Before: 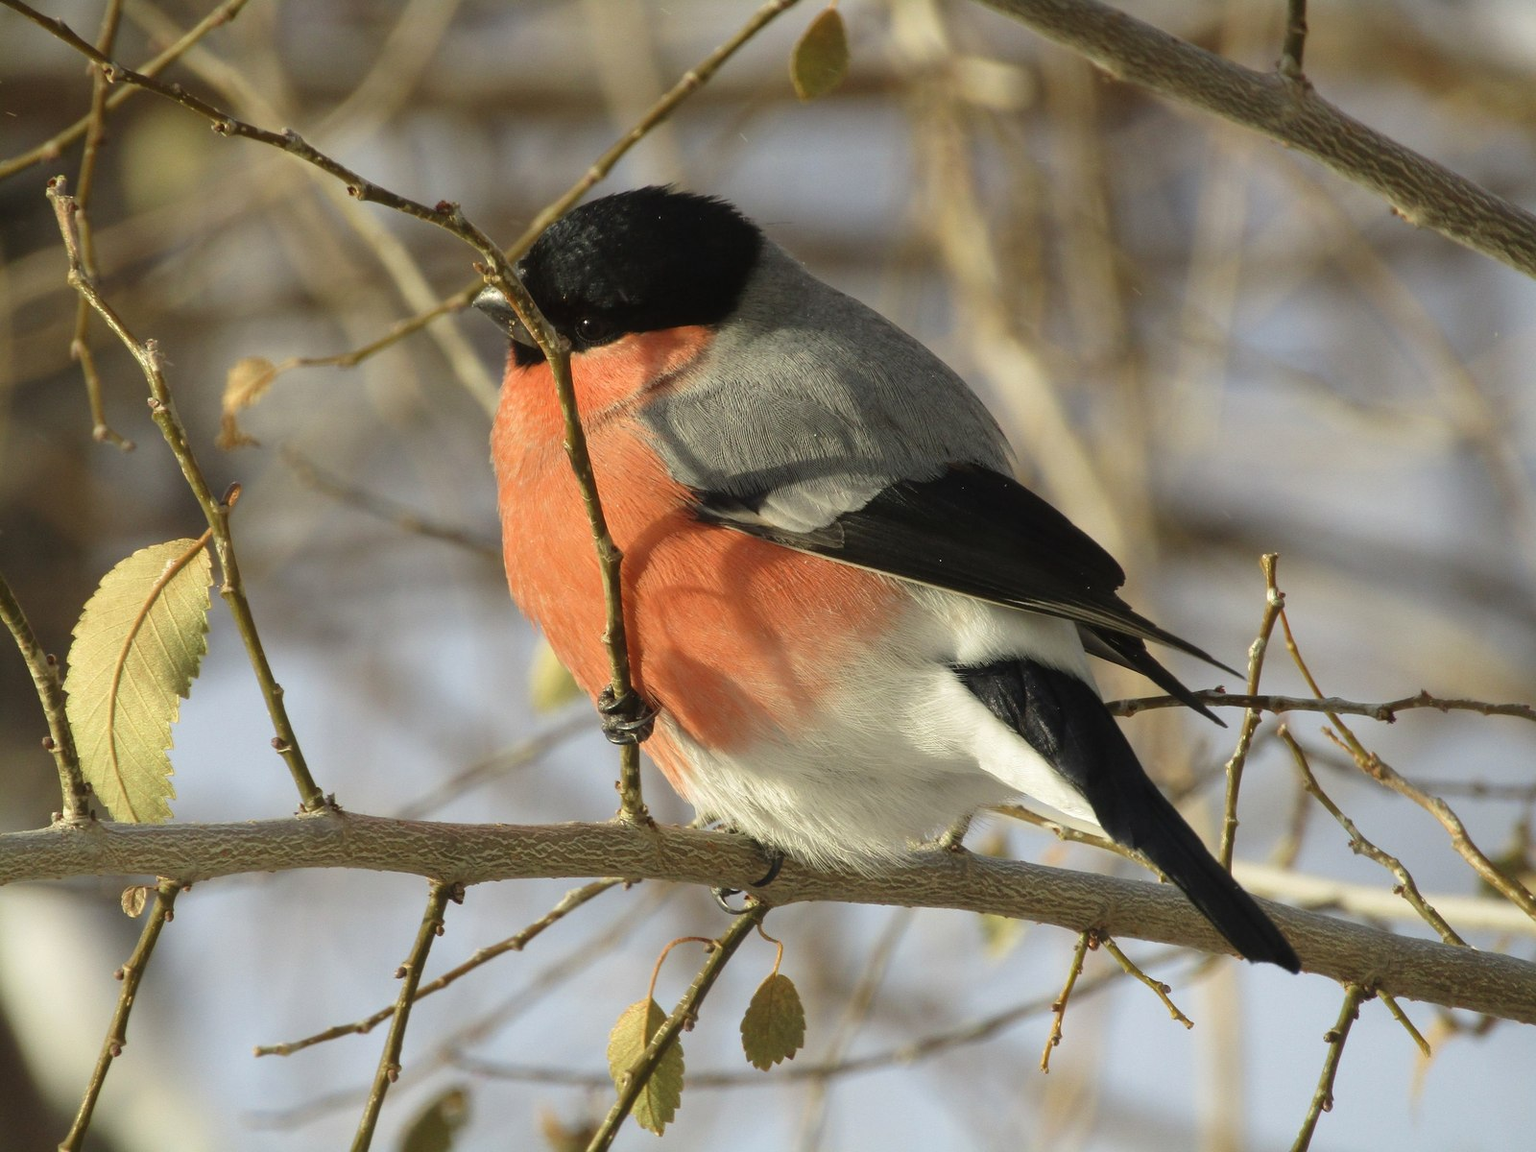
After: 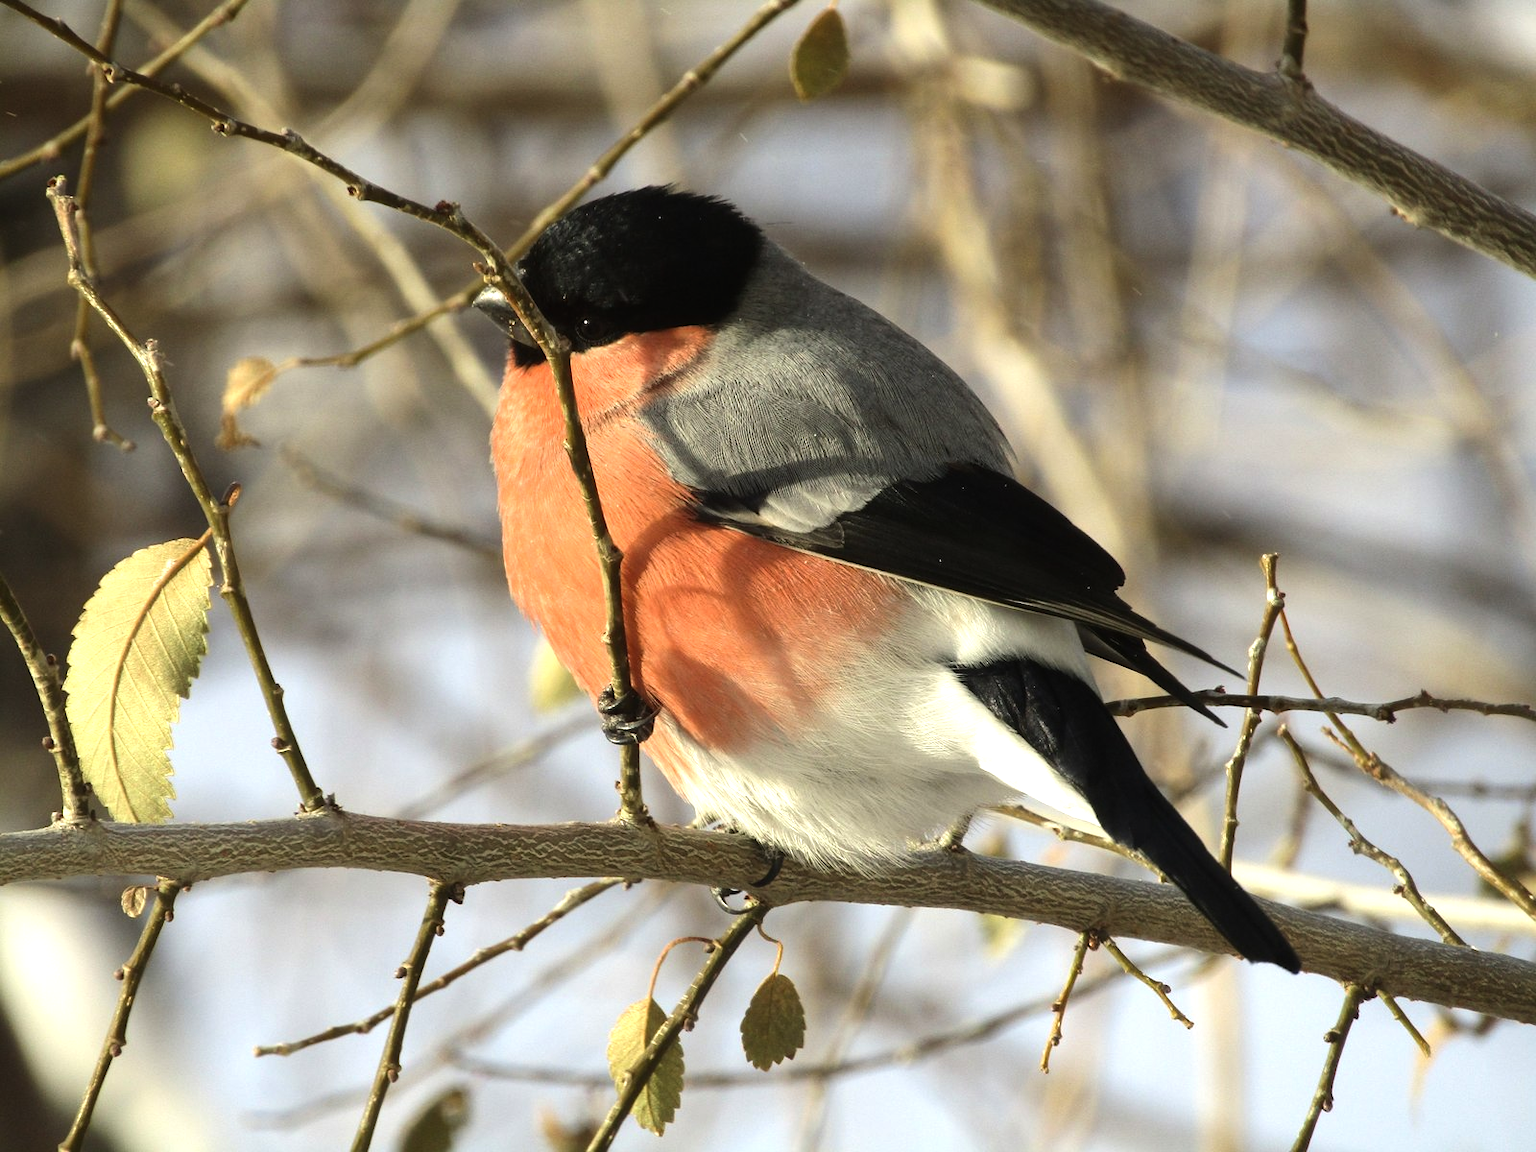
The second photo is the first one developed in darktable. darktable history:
tone equalizer: -8 EV -0.744 EV, -7 EV -0.684 EV, -6 EV -0.618 EV, -5 EV -0.361 EV, -3 EV 0.394 EV, -2 EV 0.6 EV, -1 EV 0.691 EV, +0 EV 0.753 EV, edges refinement/feathering 500, mask exposure compensation -1.57 EV, preserve details no
